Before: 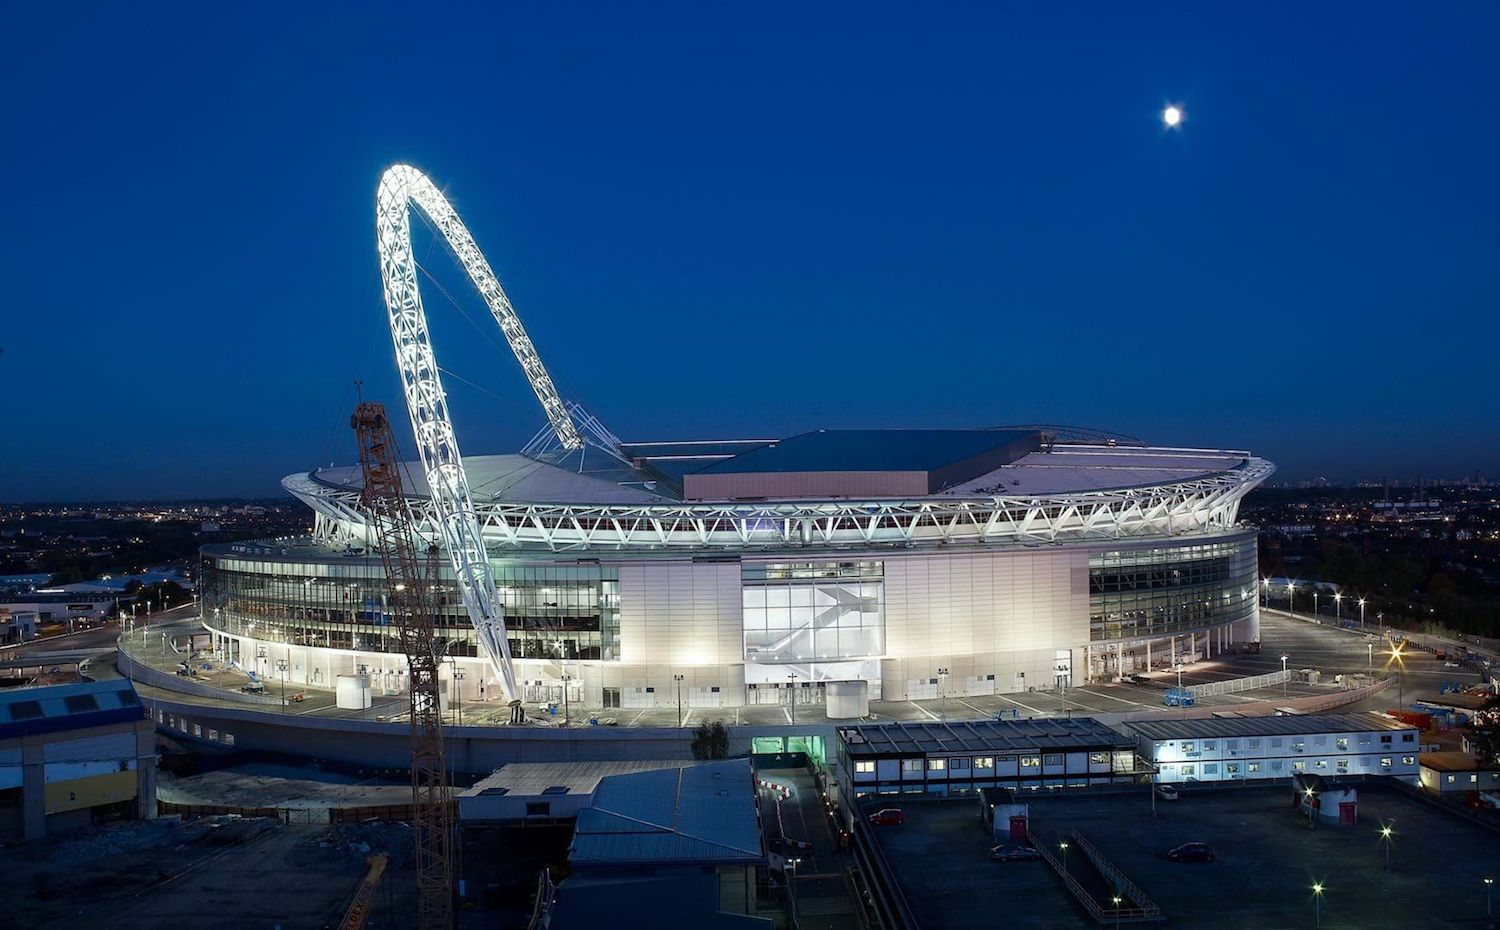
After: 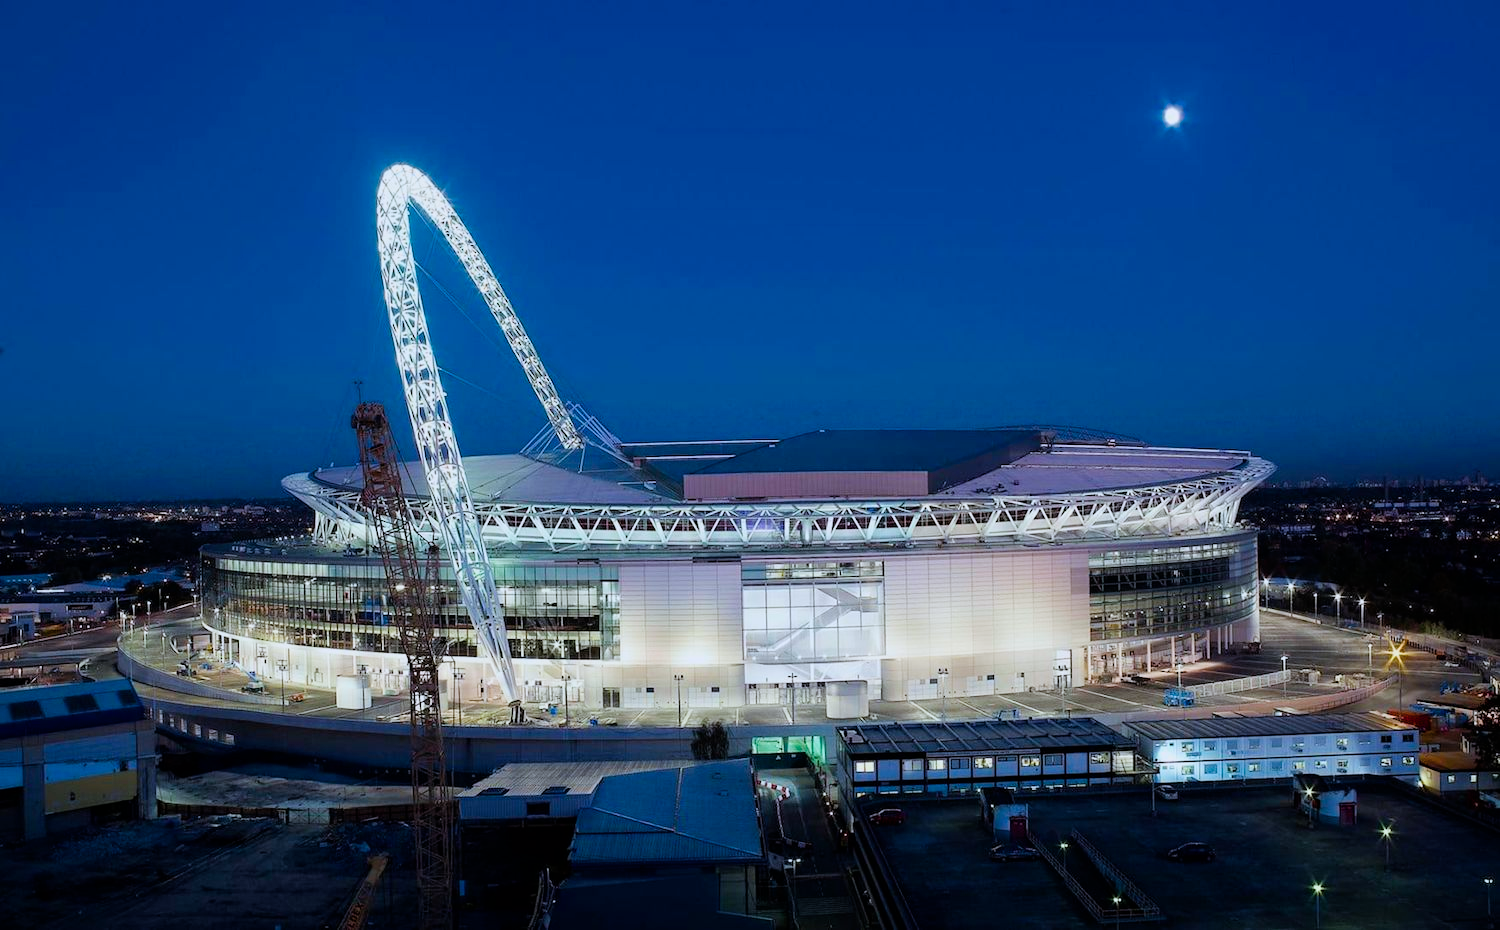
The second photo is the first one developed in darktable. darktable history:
color balance rgb: shadows lift › chroma 1.01%, shadows lift › hue 31.86°, perceptual saturation grading › global saturation 29.622%, perceptual brilliance grading › global brilliance 11.099%, global vibrance 20%
color correction: highlights a* -0.779, highlights b* -8.97
filmic rgb: black relative exposure -8.03 EV, white relative exposure 4.04 EV, hardness 4.17
